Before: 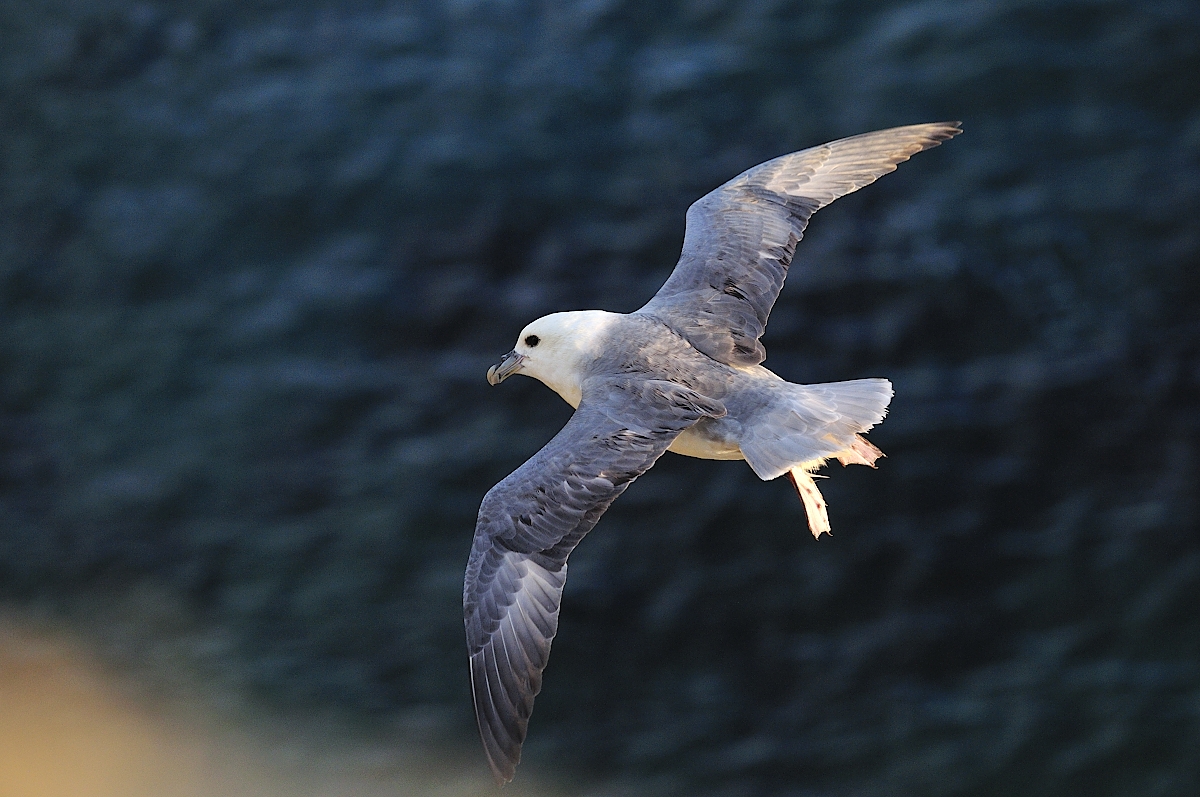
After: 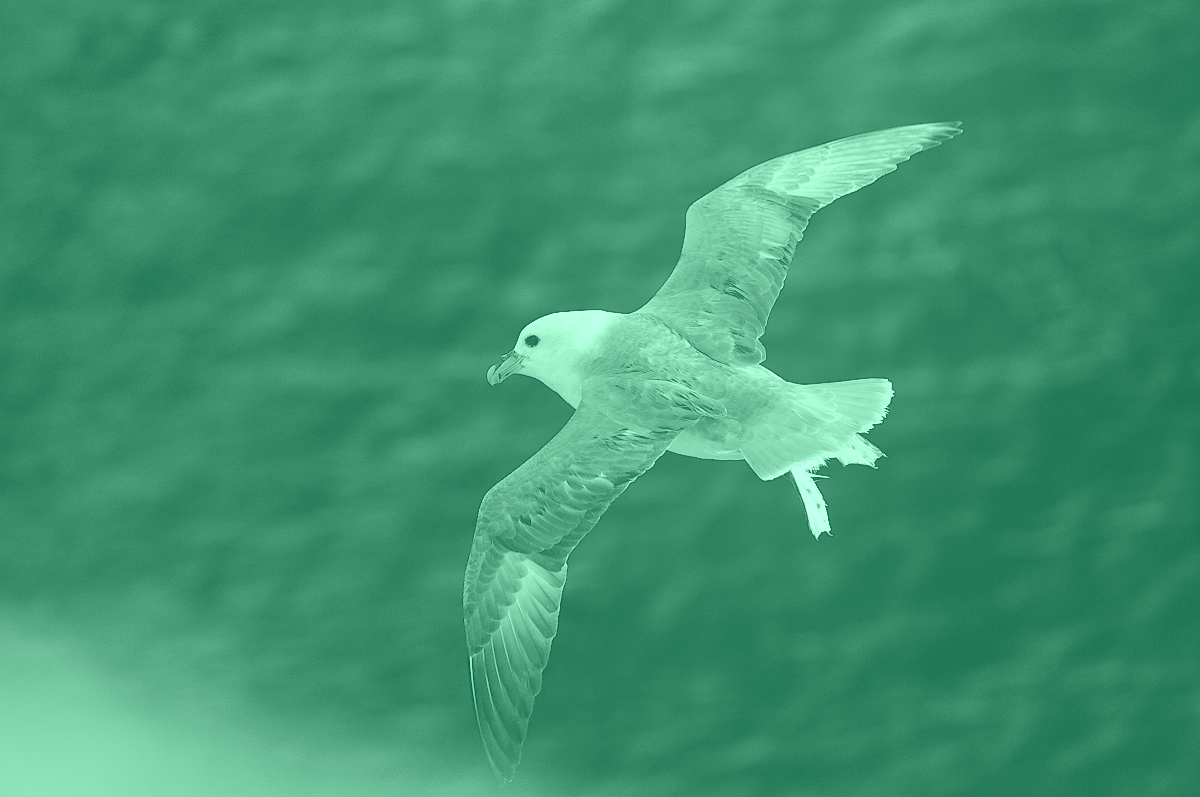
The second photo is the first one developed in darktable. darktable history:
colorize: hue 147.6°, saturation 65%, lightness 21.64%
bloom: size 40%
exposure: black level correction 0, exposure 1.3 EV, compensate highlight preservation false
